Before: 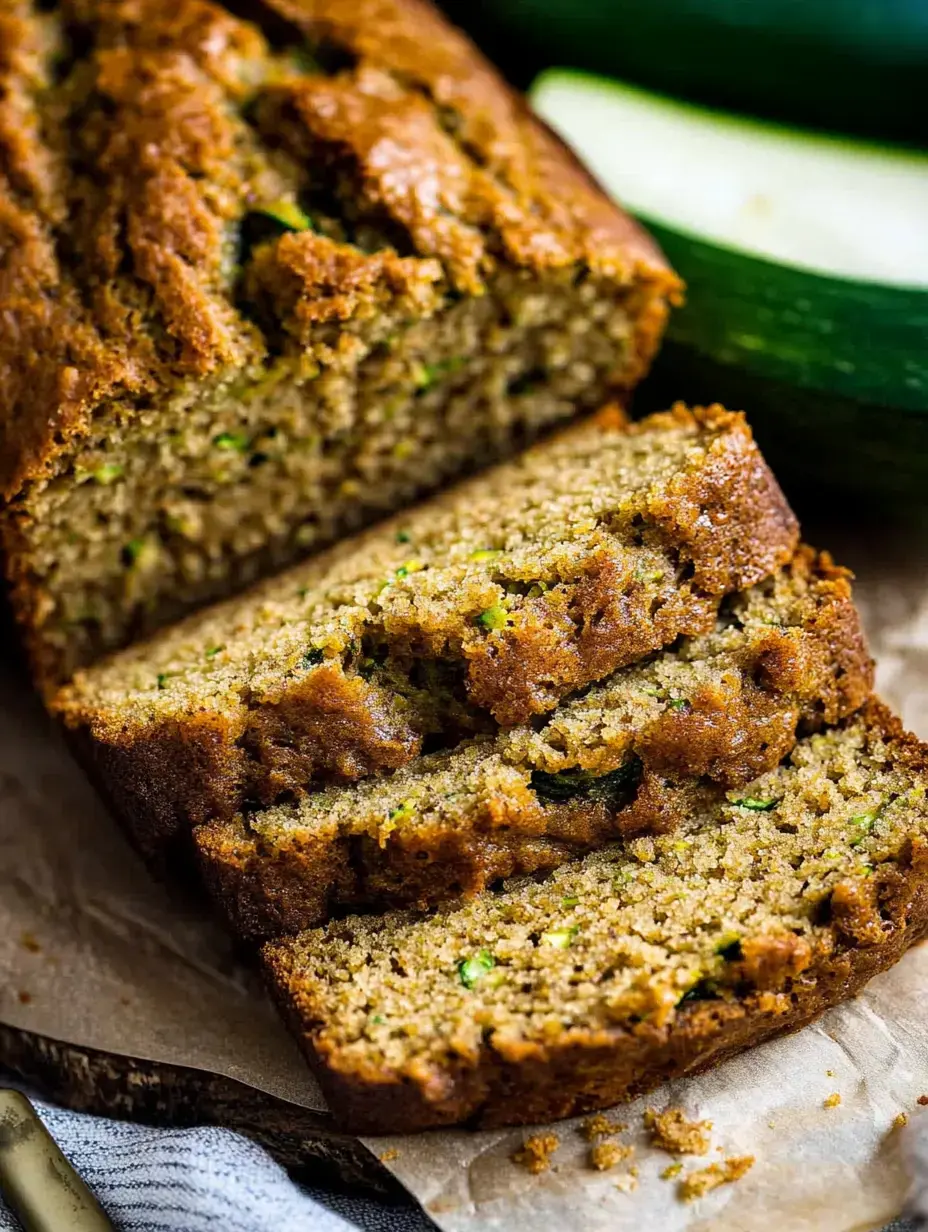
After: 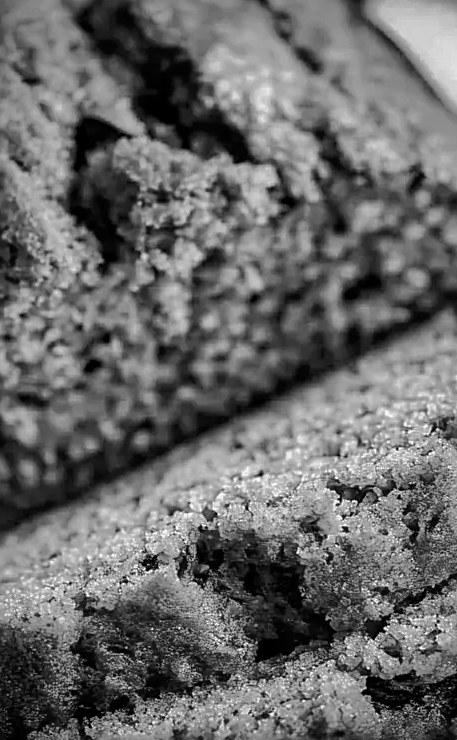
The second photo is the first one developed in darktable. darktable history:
local contrast: detail 130%
sharpen: on, module defaults
shadows and highlights: shadows -19.91, highlights -73.15
monochrome: on, module defaults
crop: left 17.835%, top 7.675%, right 32.881%, bottom 32.213%
vignetting: fall-off radius 60.92%
rgb levels: mode RGB, independent channels, levels [[0, 0.474, 1], [0, 0.5, 1], [0, 0.5, 1]]
velvia: on, module defaults
